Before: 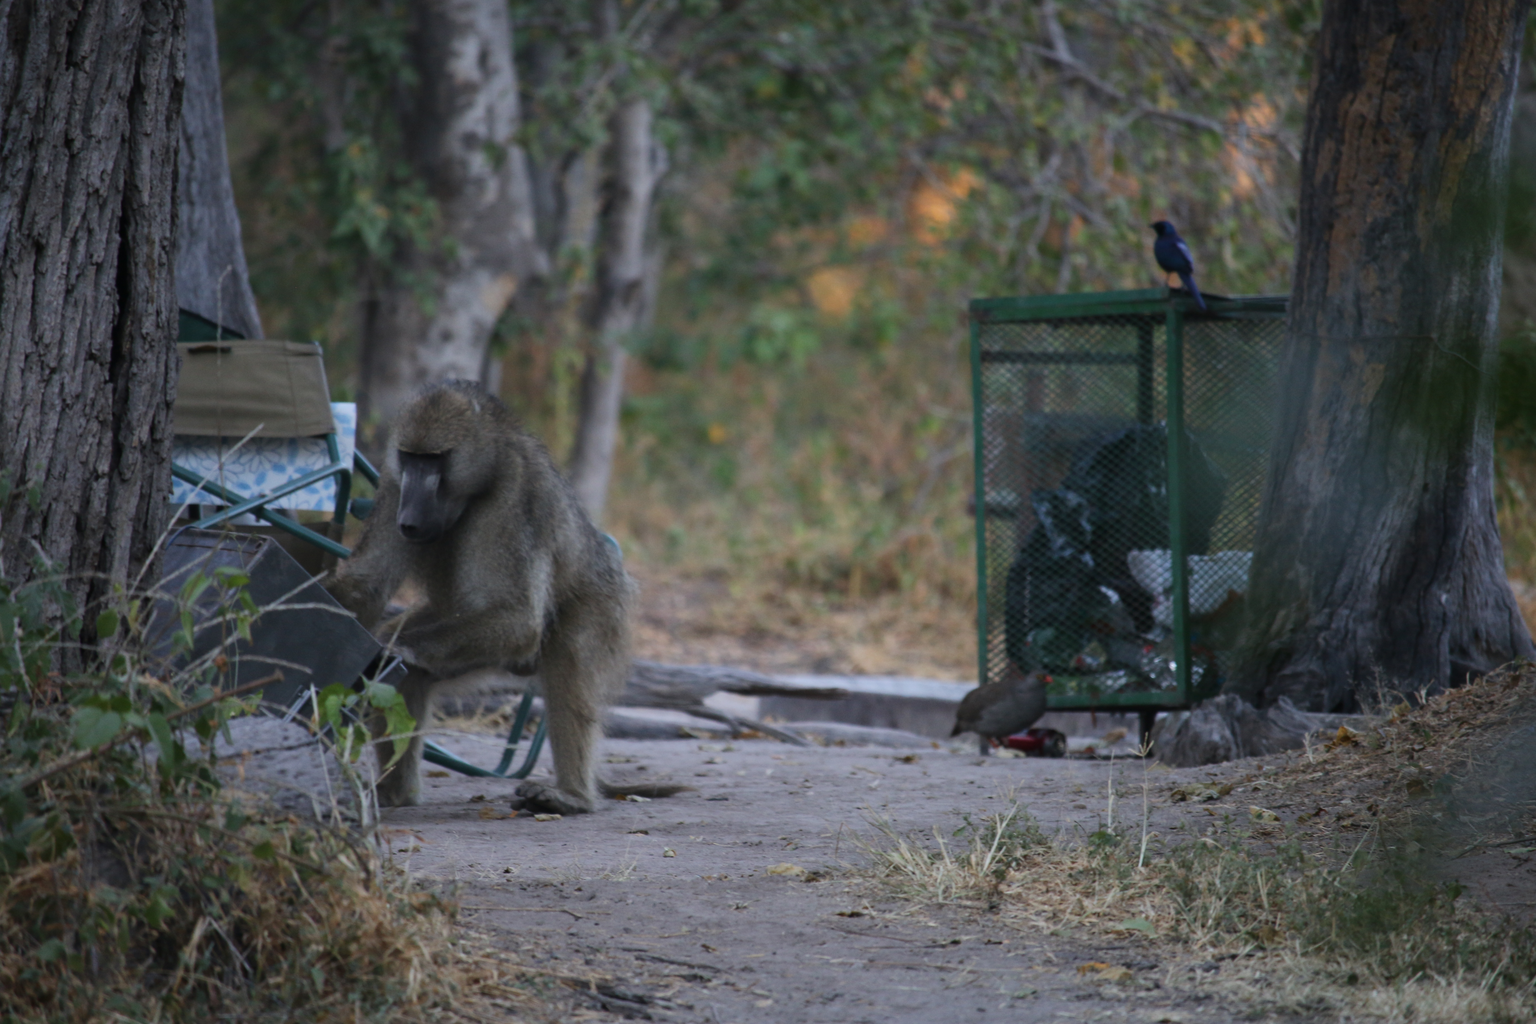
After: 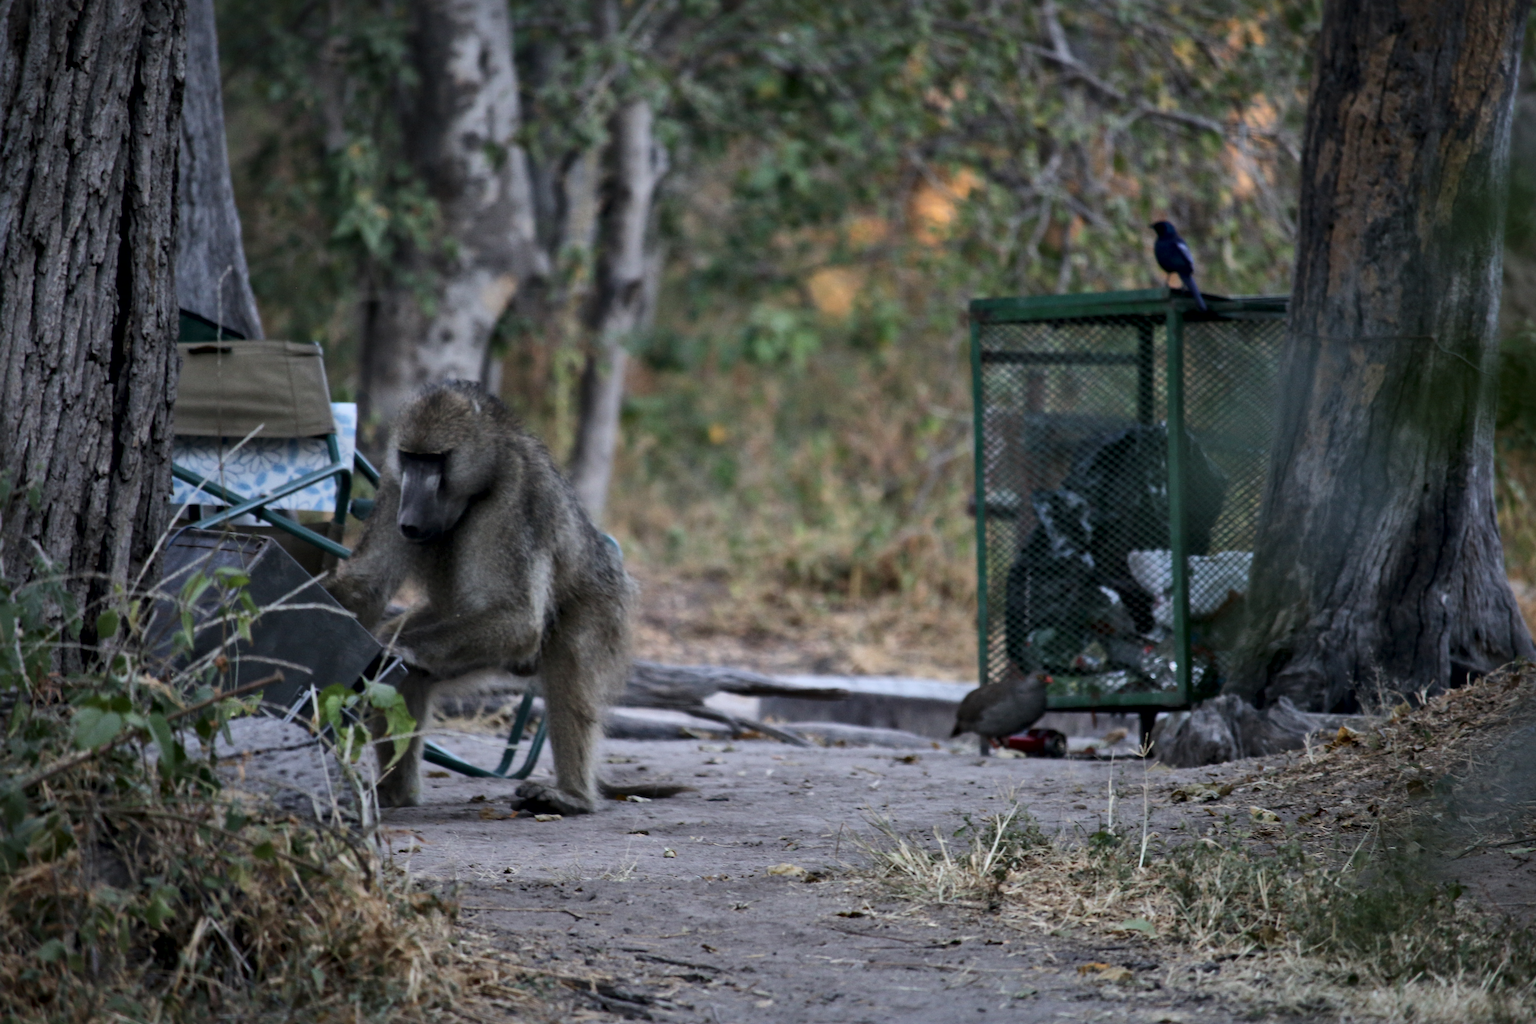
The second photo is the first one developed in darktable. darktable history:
local contrast: mode bilateral grid, contrast 99, coarseness 100, detail 165%, midtone range 0.2
